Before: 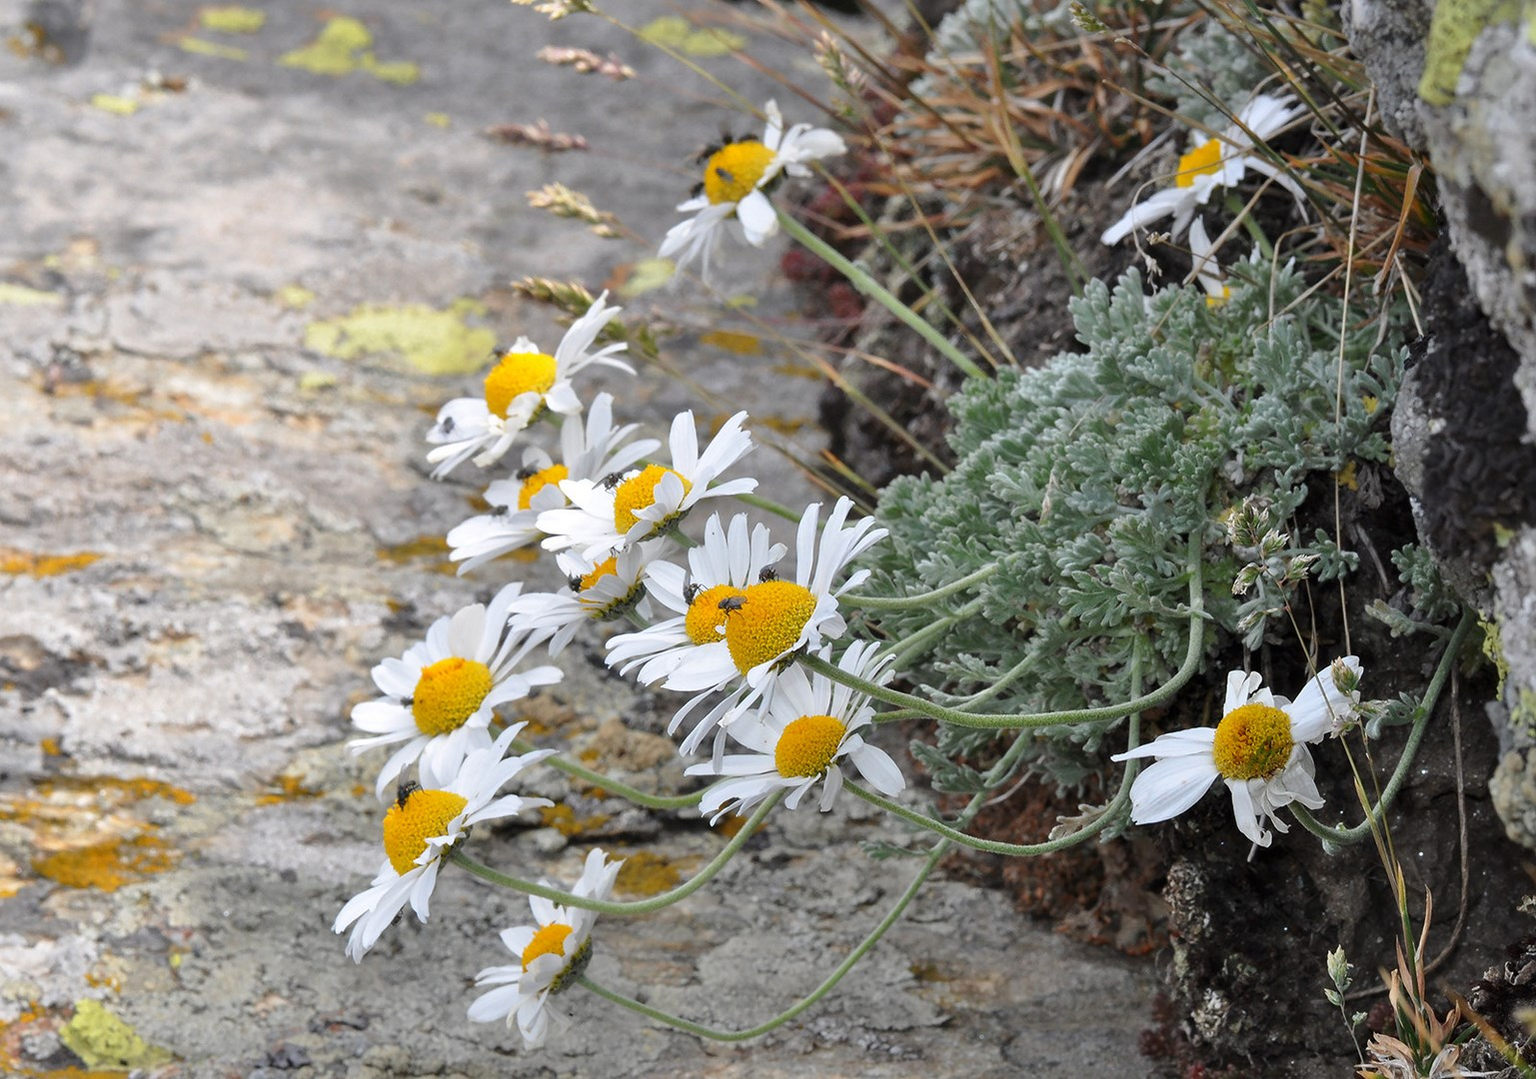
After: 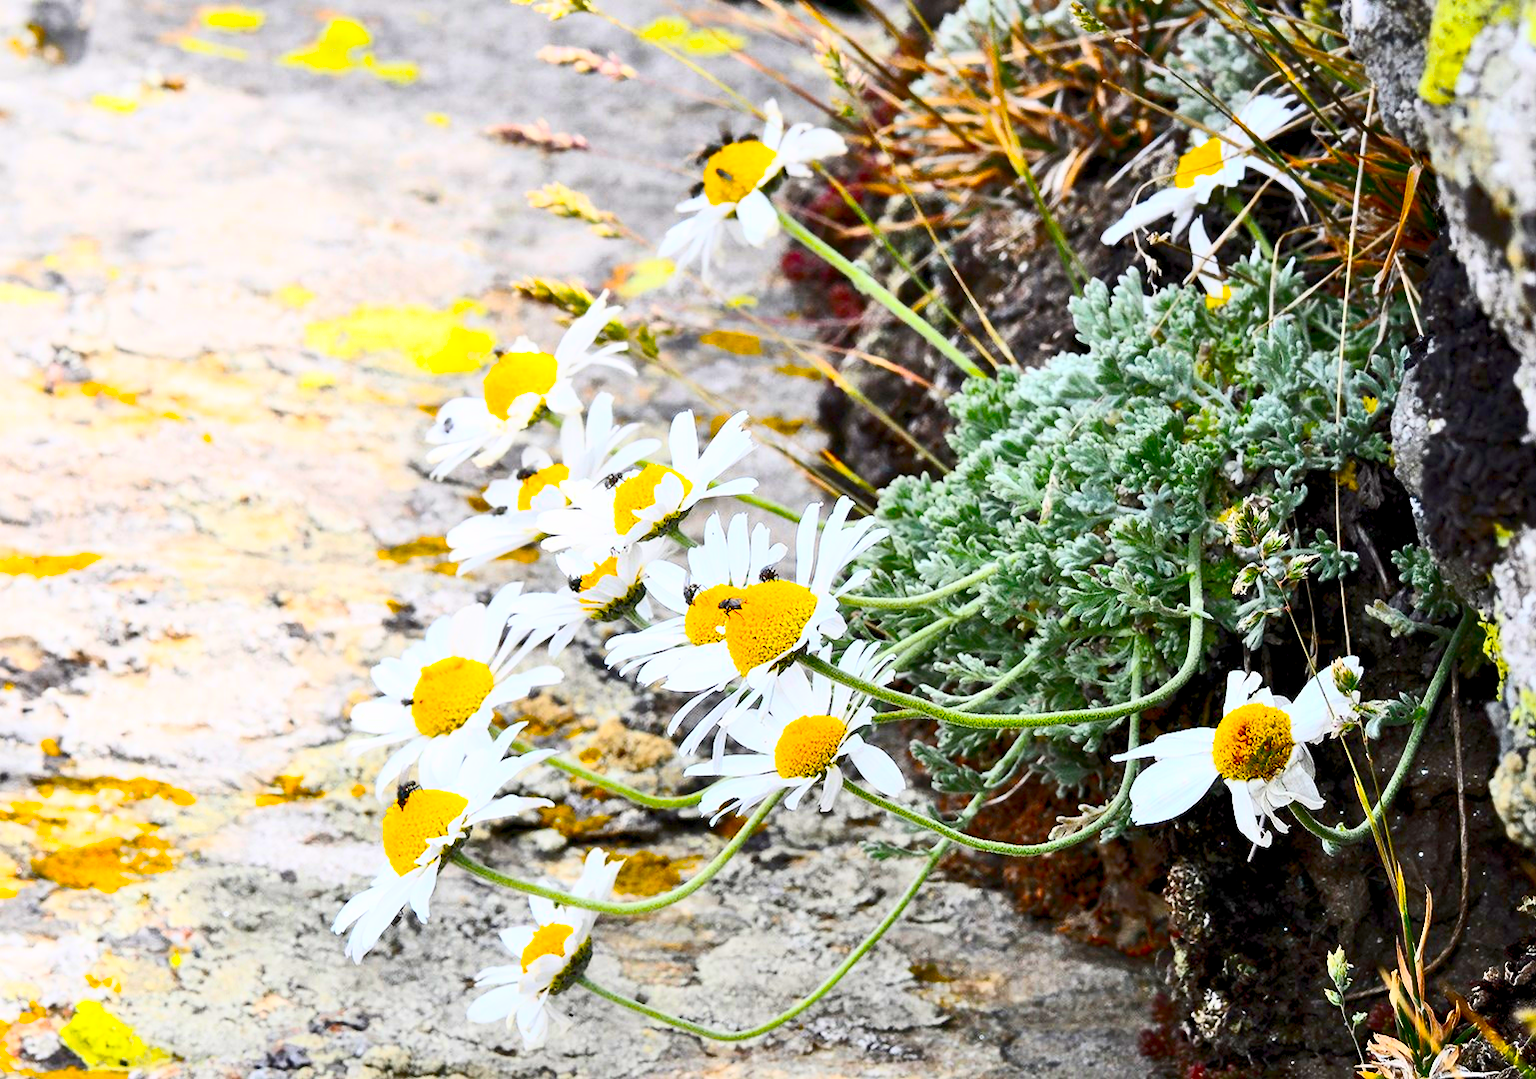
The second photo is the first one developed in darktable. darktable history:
exposure: black level correction 0.007, exposure 0.093 EV, compensate highlight preservation false
color balance: input saturation 134.34%, contrast -10.04%, contrast fulcrum 19.67%, output saturation 133.51%
contrast brightness saturation: contrast 0.62, brightness 0.34, saturation 0.14
